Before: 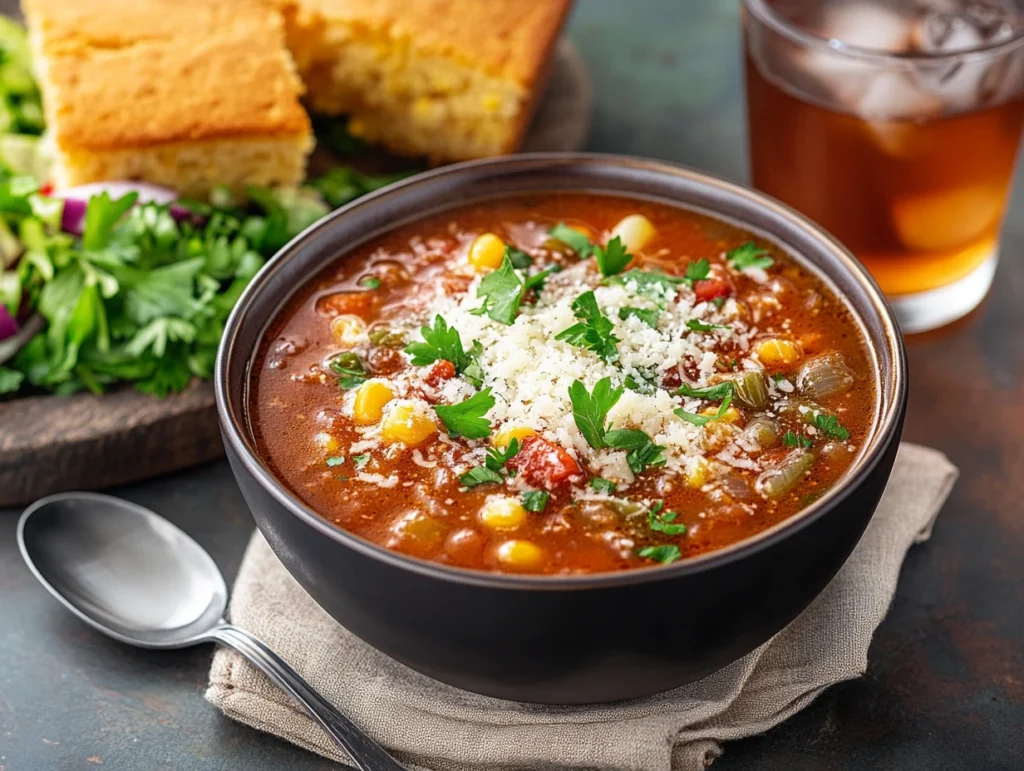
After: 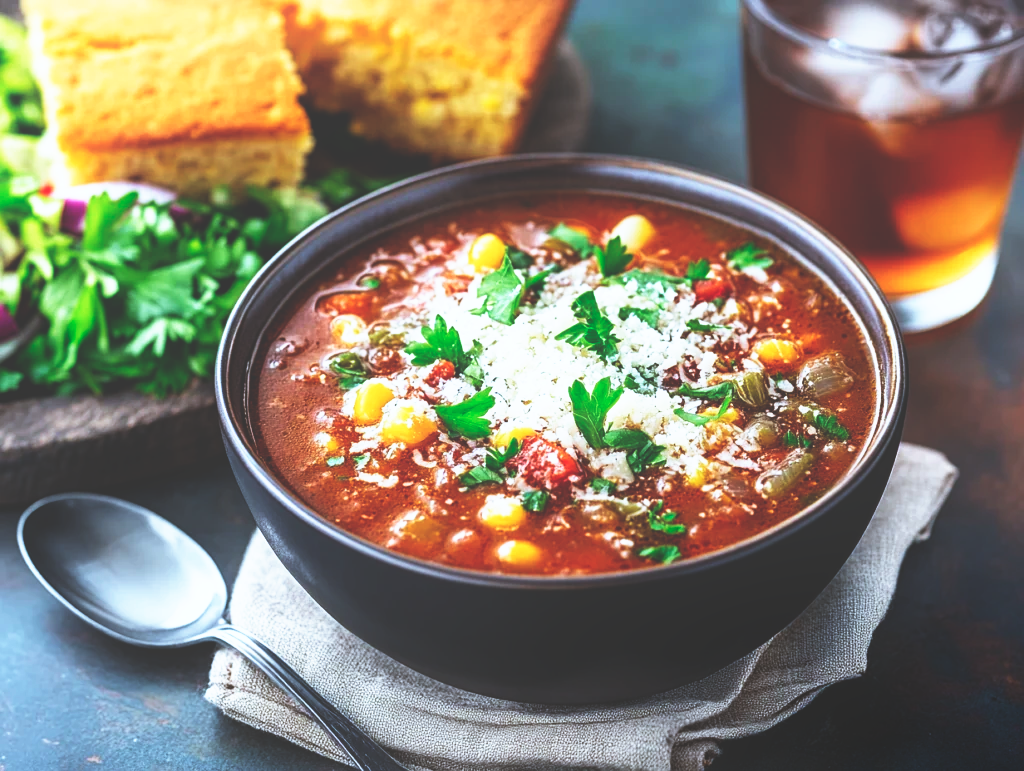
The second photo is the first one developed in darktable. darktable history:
color calibration: illuminant as shot in camera, x 0.383, y 0.38, temperature 3949.15 K, gamut compression 1.66
shadows and highlights: shadows -70, highlights 35, soften with gaussian
base curve: curves: ch0 [(0, 0.036) (0.007, 0.037) (0.604, 0.887) (1, 1)], preserve colors none
